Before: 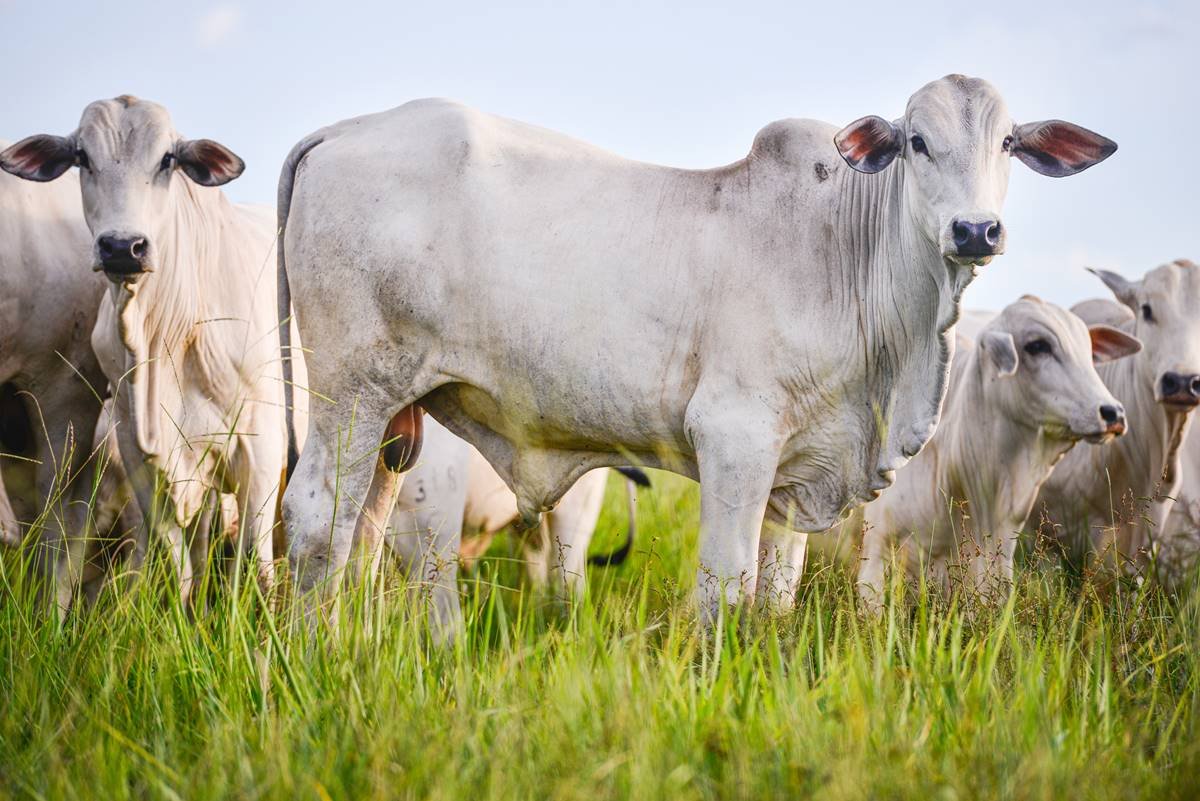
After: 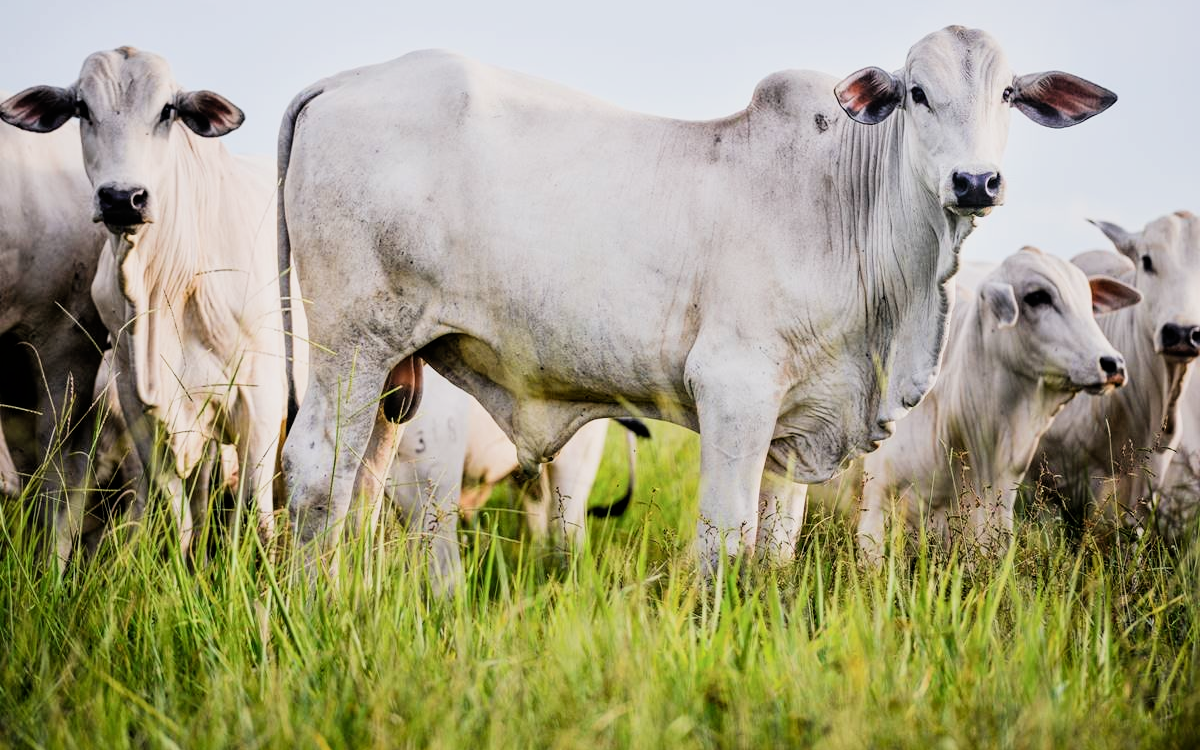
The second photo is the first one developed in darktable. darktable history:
filmic rgb: black relative exposure -5 EV, white relative exposure 3.5 EV, hardness 3.19, contrast 1.4, highlights saturation mix -30%
crop and rotate: top 6.25%
